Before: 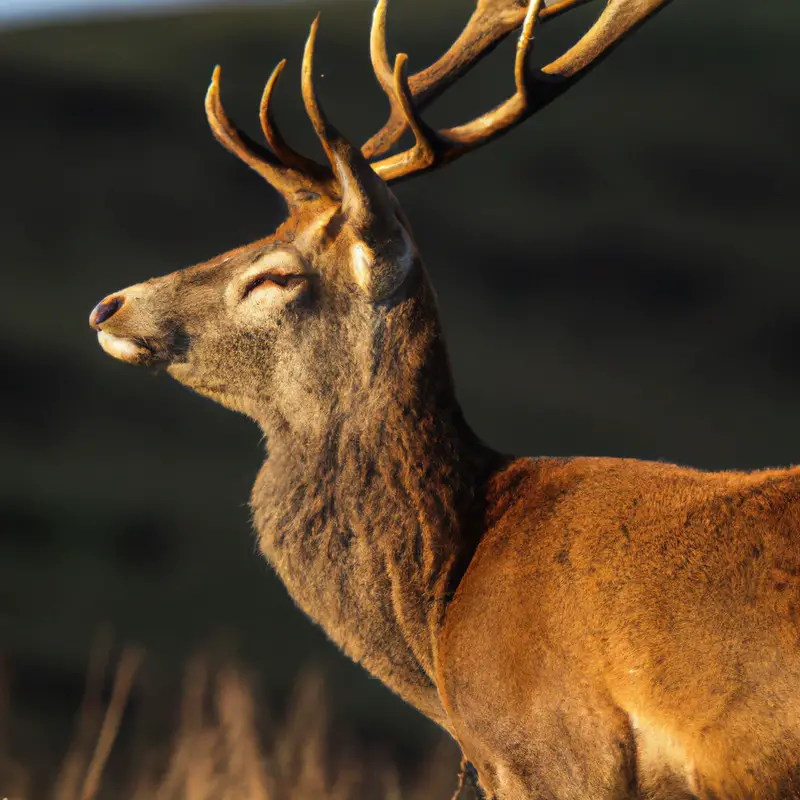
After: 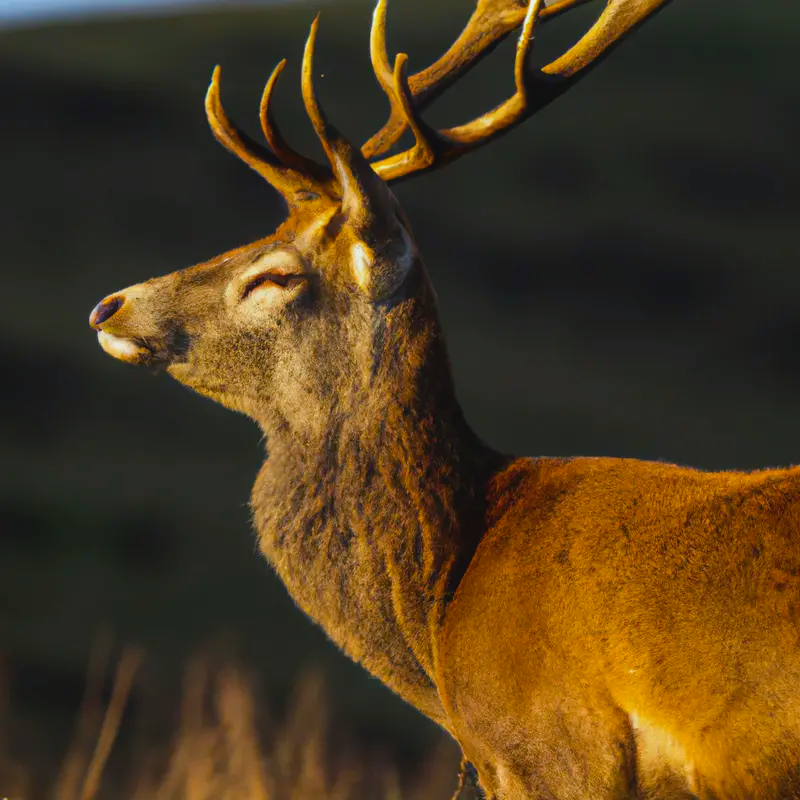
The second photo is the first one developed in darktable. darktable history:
color balance rgb: perceptual saturation grading › global saturation 30%, global vibrance 20%
contrast brightness saturation: contrast -0.08, brightness -0.04, saturation -0.11
white balance: red 0.98, blue 1.034
